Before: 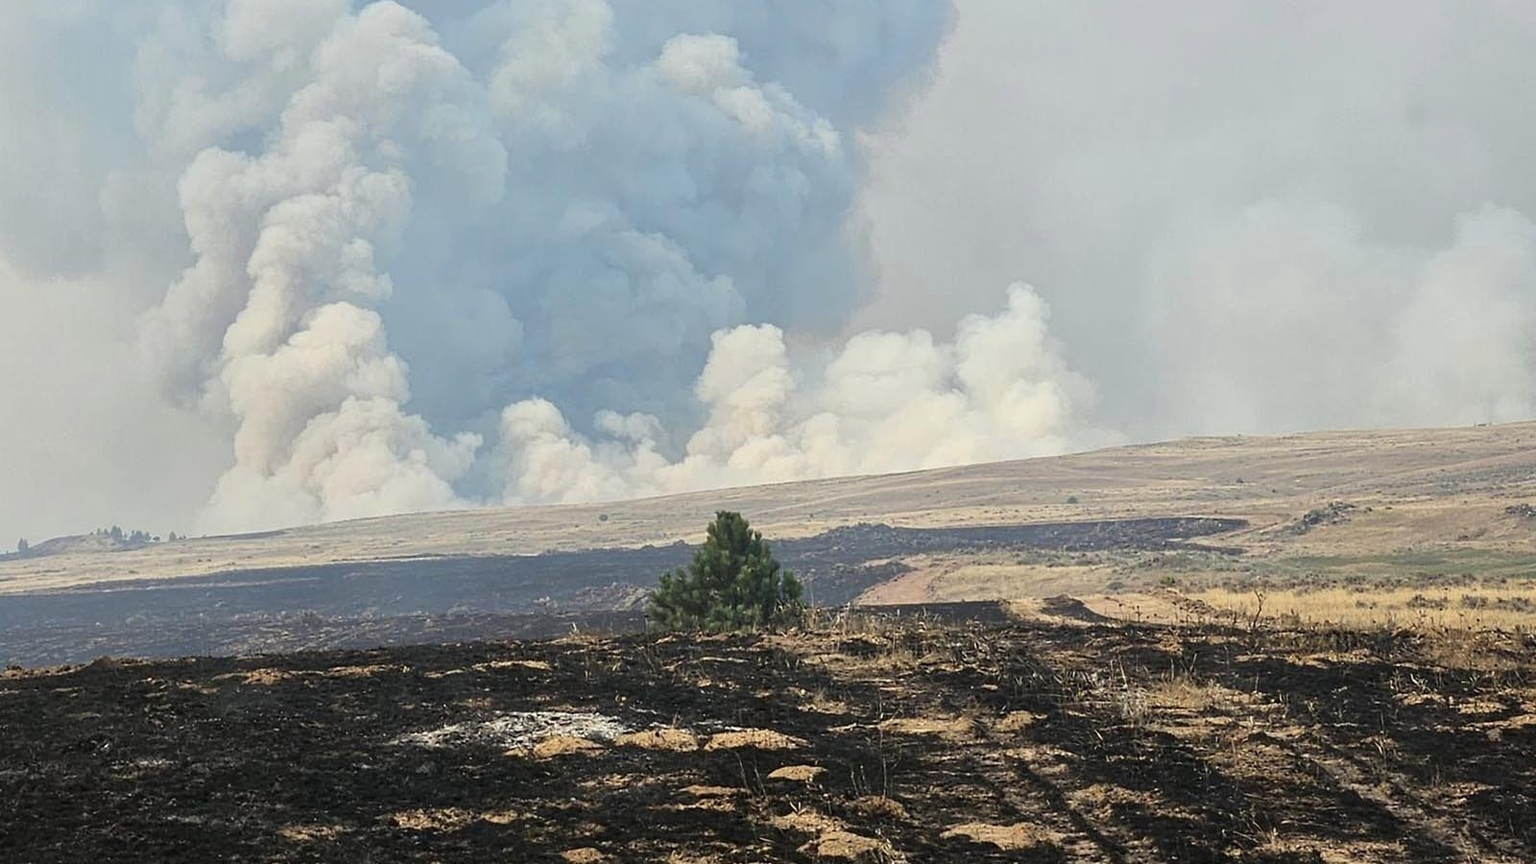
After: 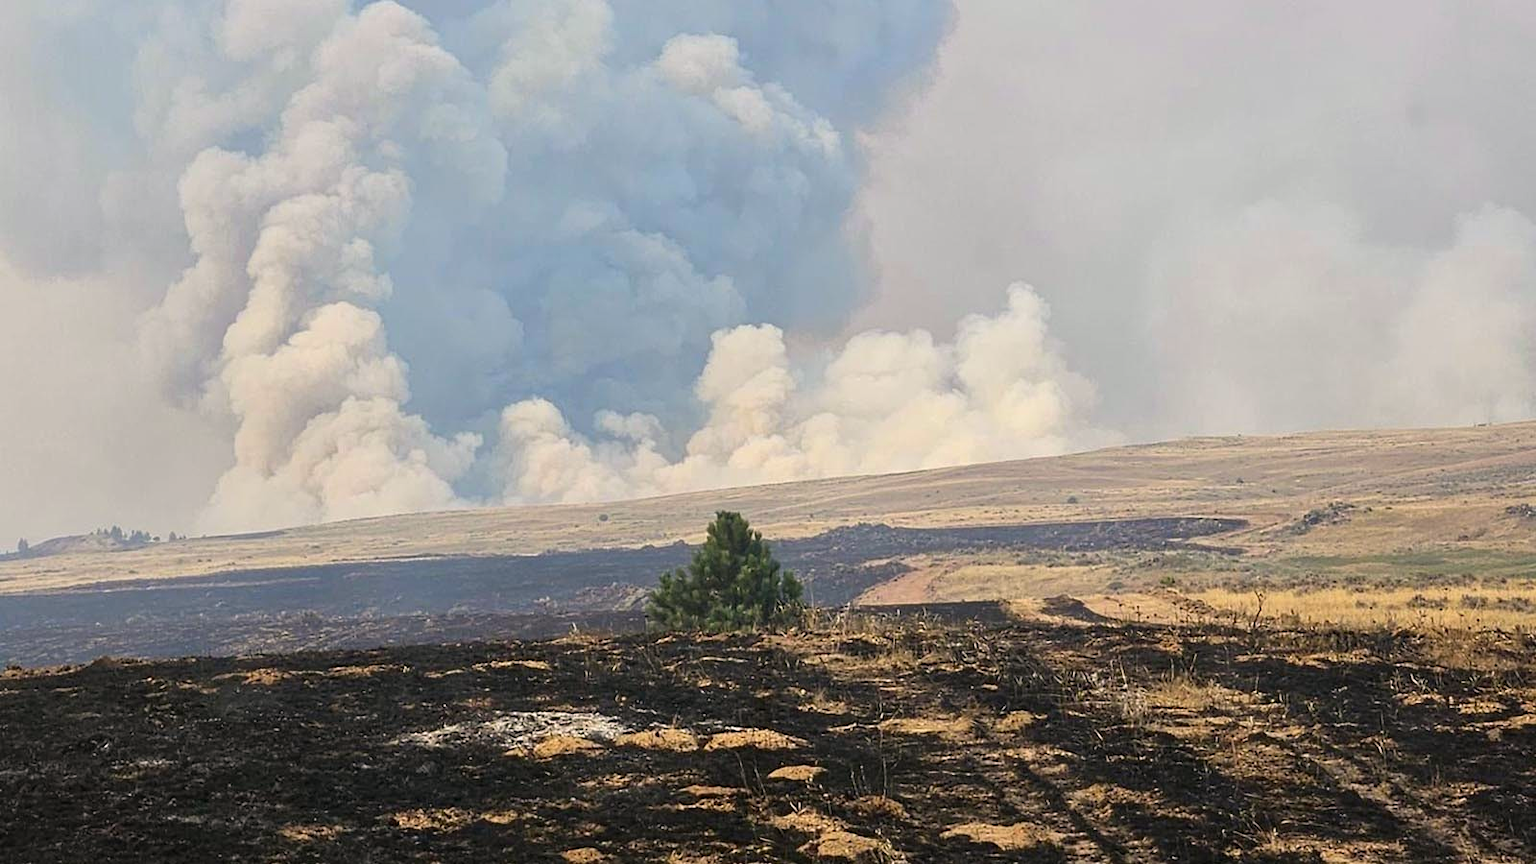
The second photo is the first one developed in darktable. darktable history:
color correction: highlights a* 3.4, highlights b* 2.01, saturation 1.25
